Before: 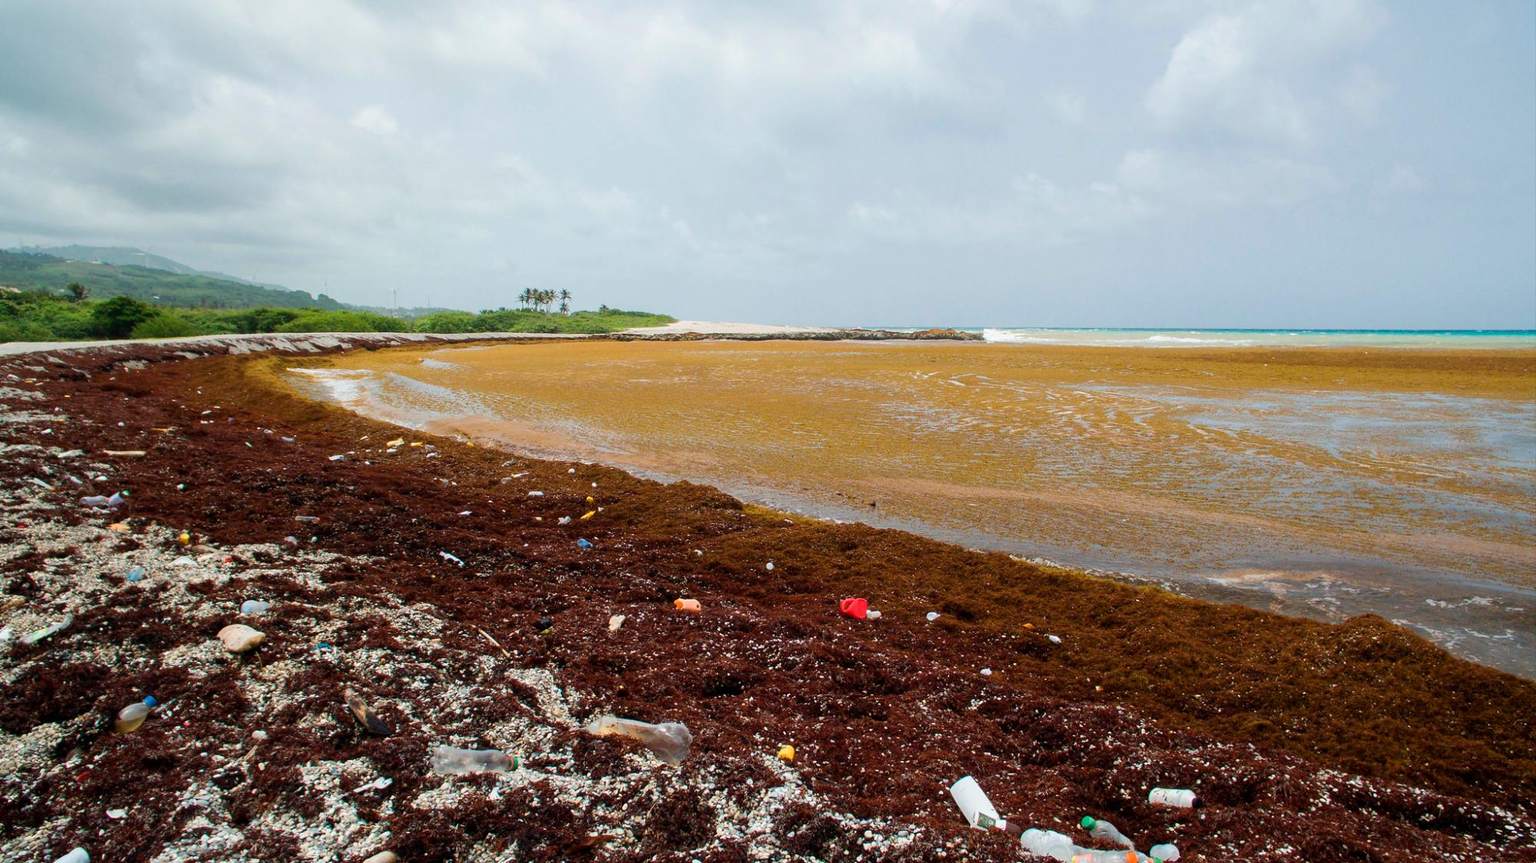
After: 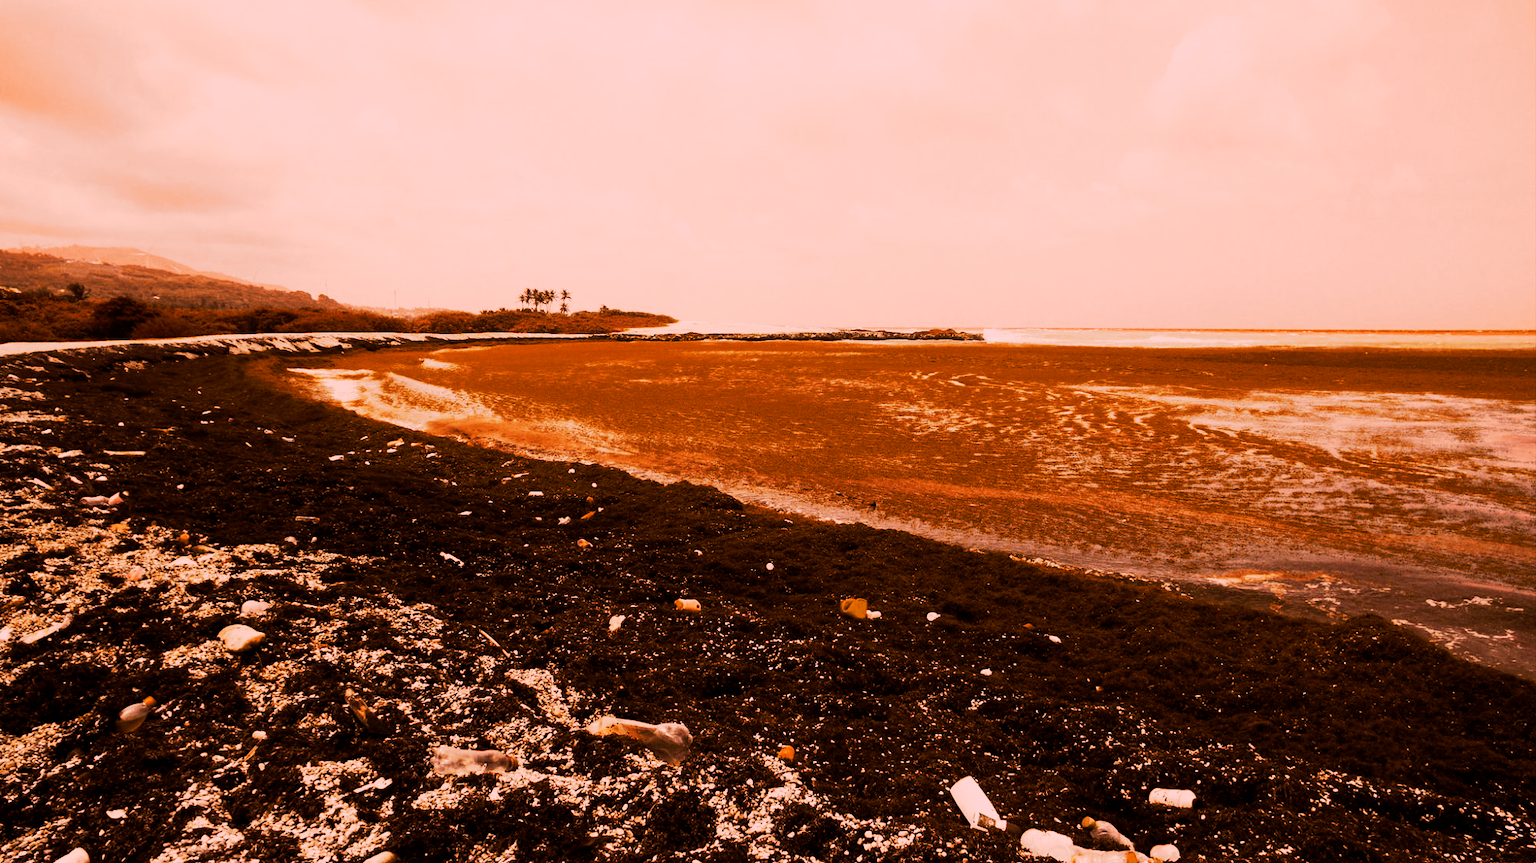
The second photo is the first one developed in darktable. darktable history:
tone curve: curves: ch0 [(0, 0) (0.003, 0.002) (0.011, 0.002) (0.025, 0.002) (0.044, 0.007) (0.069, 0.014) (0.1, 0.026) (0.136, 0.04) (0.177, 0.061) (0.224, 0.1) (0.277, 0.151) (0.335, 0.198) (0.399, 0.272) (0.468, 0.387) (0.543, 0.553) (0.623, 0.716) (0.709, 0.8) (0.801, 0.855) (0.898, 0.897) (1, 1)], preserve colors none
color look up table: target L [68.84, 57.68, 77.52, 72, 45.67, 49.08, 52.29, 43.08, 27.51, 202.02, 59.04, 68.03, 58.42, 50.54, 51.13, 48.71, 44.01, 50.99, 30.16, 28.3, 16.2, 90.83, 74.6, 78.79, 78.03, 71.5, 68.89, 63.27, 54.07, 67.99, 59.58, 67.98, 64.03, 34.03, 63.78, 27.48, 31.69, 28.64, 10.73, 22.52, 93.39, 72.87, 81.75, 69.06, 68.08, 67.03, 69.75, 45.45, 6.199], target a [41.22, 39.61, 35, 38.51, 22.48, 22.63, 16.8, 21.95, 24.98, 0, 34.21, 39.31, 34.38, 20.28, 20.38, 18.7, 17.49, 17.88, 26.63, 22.8, 18.41, 30.58, 37.85, 35.91, 37.23, 31.54, 33.7, 35.53, 14.02, 34.44, 31.26, 34.42, 34.69, 24.59, 34.32, 21.29, 22.93, 23.7, 15.6, 17.06, 27.74, 37, 35.47, 39.23, 34.99, 38.45, 40.89, 17.78, 4.4], target b [26, 44.12, 27.05, 25.27, 41.76, 42.01, 38.22, 41.08, 33.94, -0.001, 41.51, 27.98, 41.53, 41.63, 41.75, 41.33, 40.19, 41.3, 35.94, 34.79, 20.82, 27.06, 27.64, 23.4, 31.25, 45.56, 46.18, 42.9, 14.13, 44.99, 32.1, 45.09, 42.87, 38.09, 42.98, 27.46, 37.01, 35.24, 13.32, 28.63, 21.23, 27.65, 29.28, 30.4, 42.23, 27.26, 24.81, 40.57, 9.95], num patches 49
